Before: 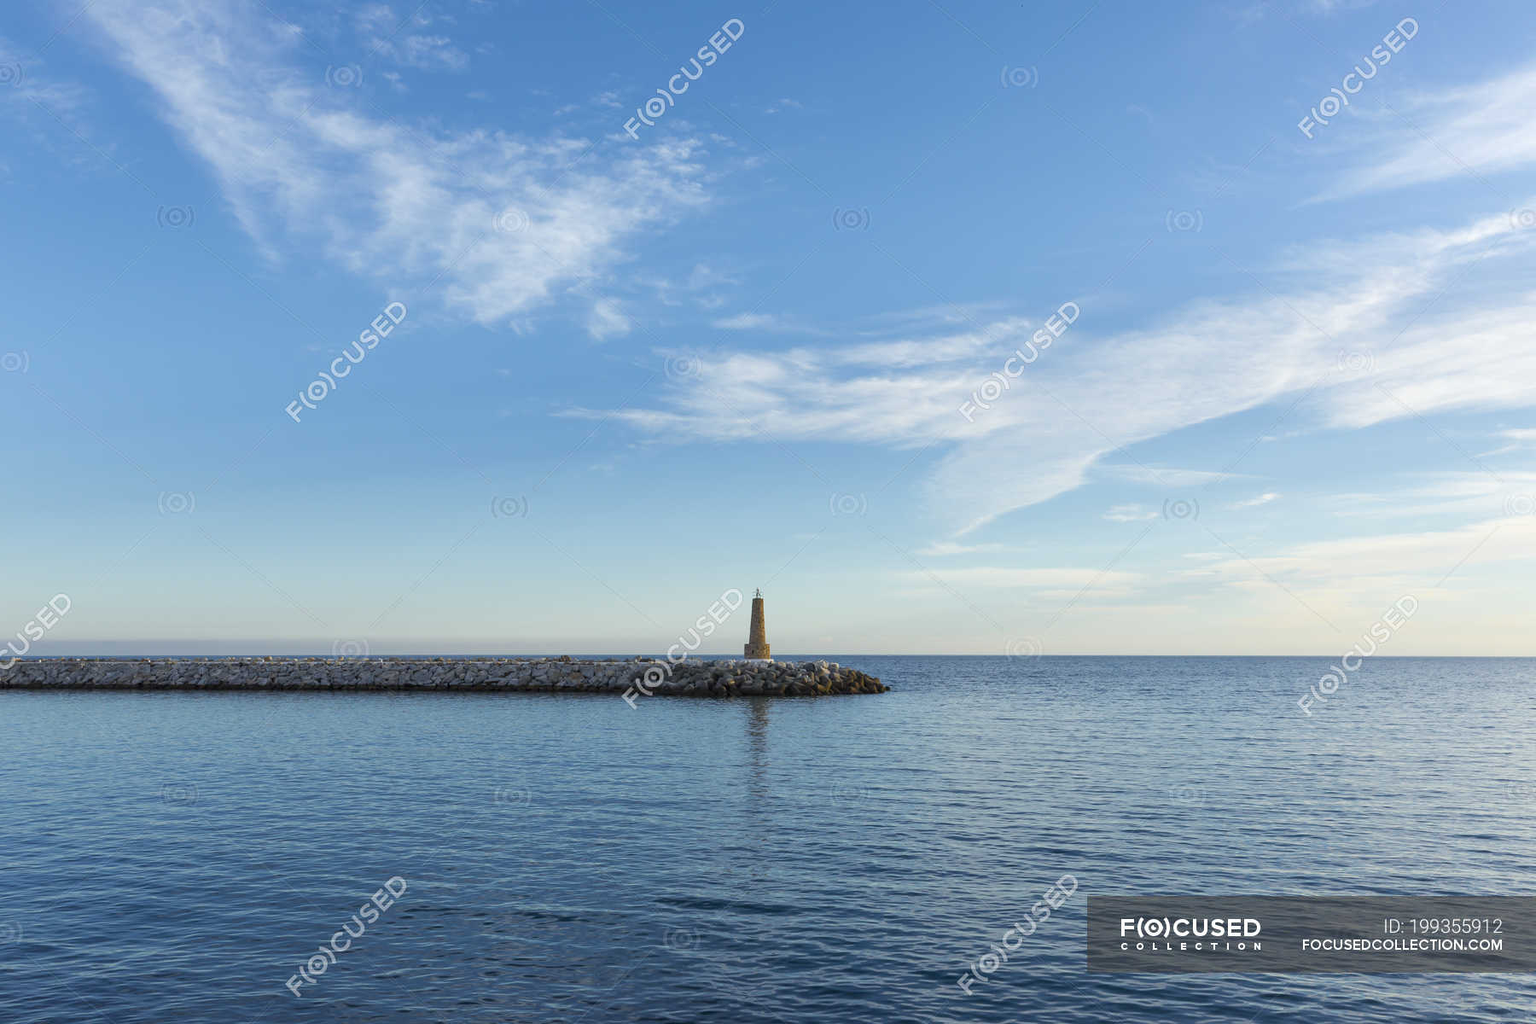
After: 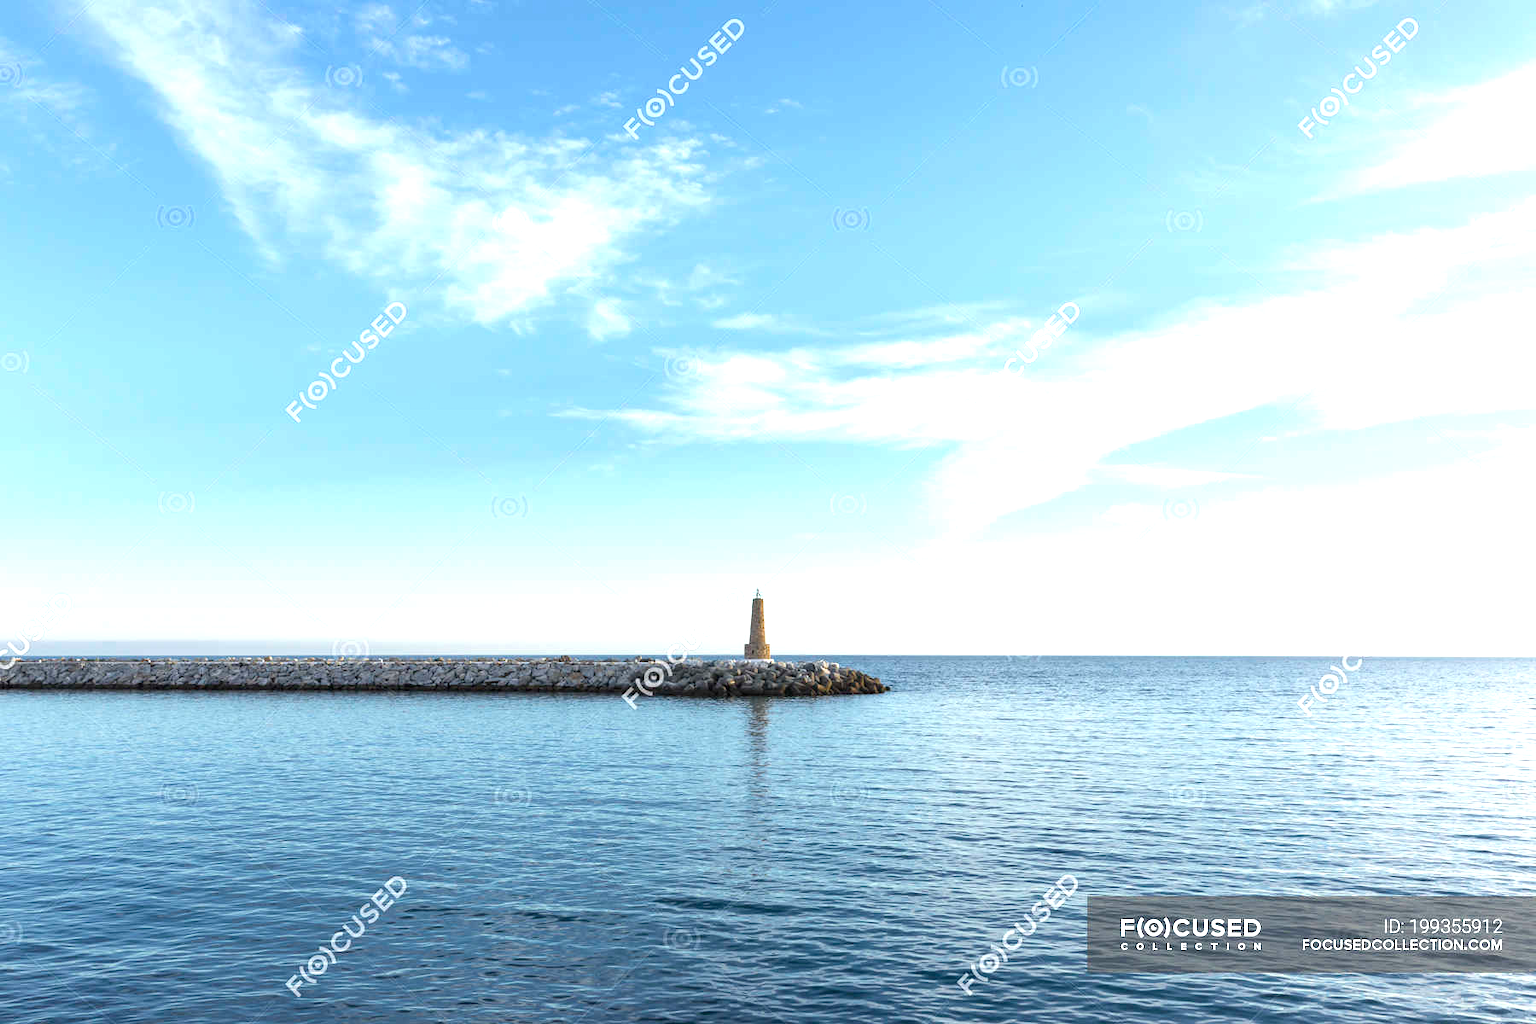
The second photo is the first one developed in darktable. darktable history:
contrast brightness saturation: contrast 0.06, brightness -0.01, saturation -0.23
exposure: black level correction 0, exposure 1.1 EV, compensate exposure bias true, compensate highlight preservation false
